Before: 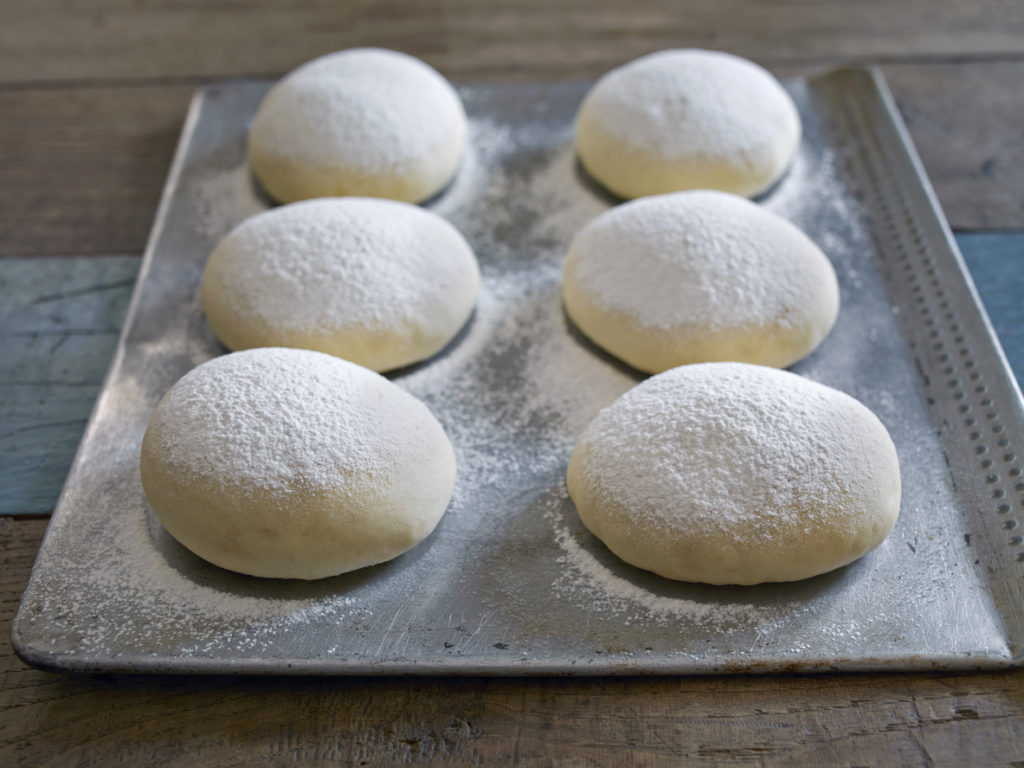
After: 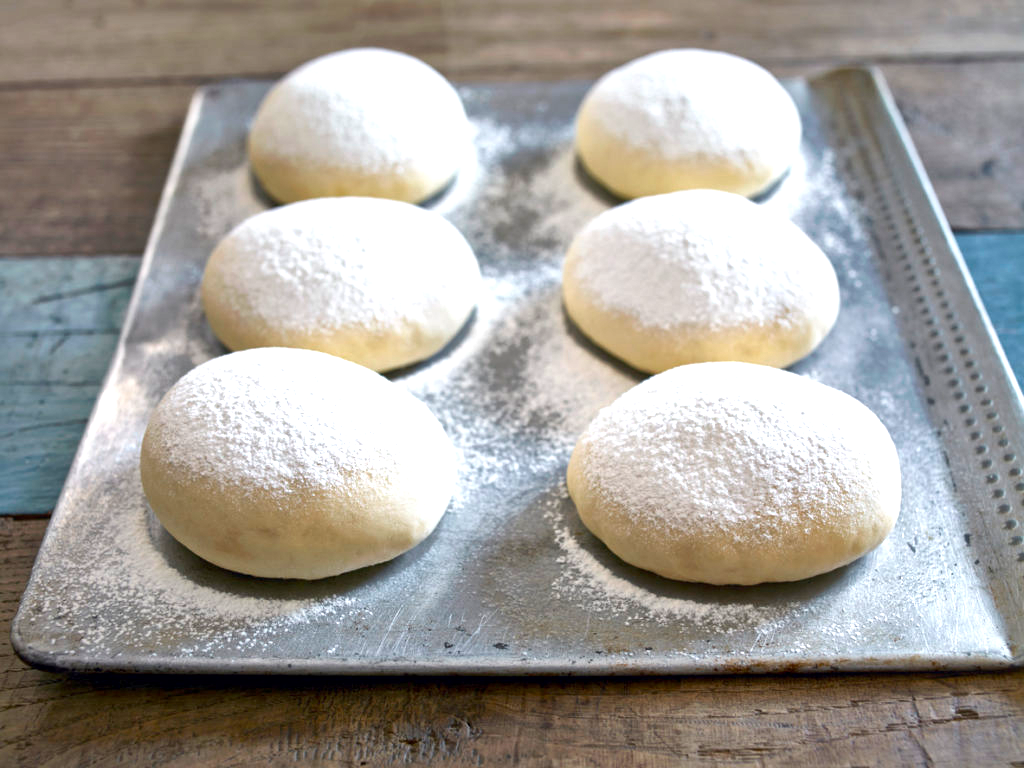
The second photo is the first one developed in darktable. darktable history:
local contrast: mode bilateral grid, contrast 20, coarseness 50, detail 144%, midtone range 0.2
exposure: black level correction 0, exposure 0.9 EV, compensate exposure bias true, compensate highlight preservation false
